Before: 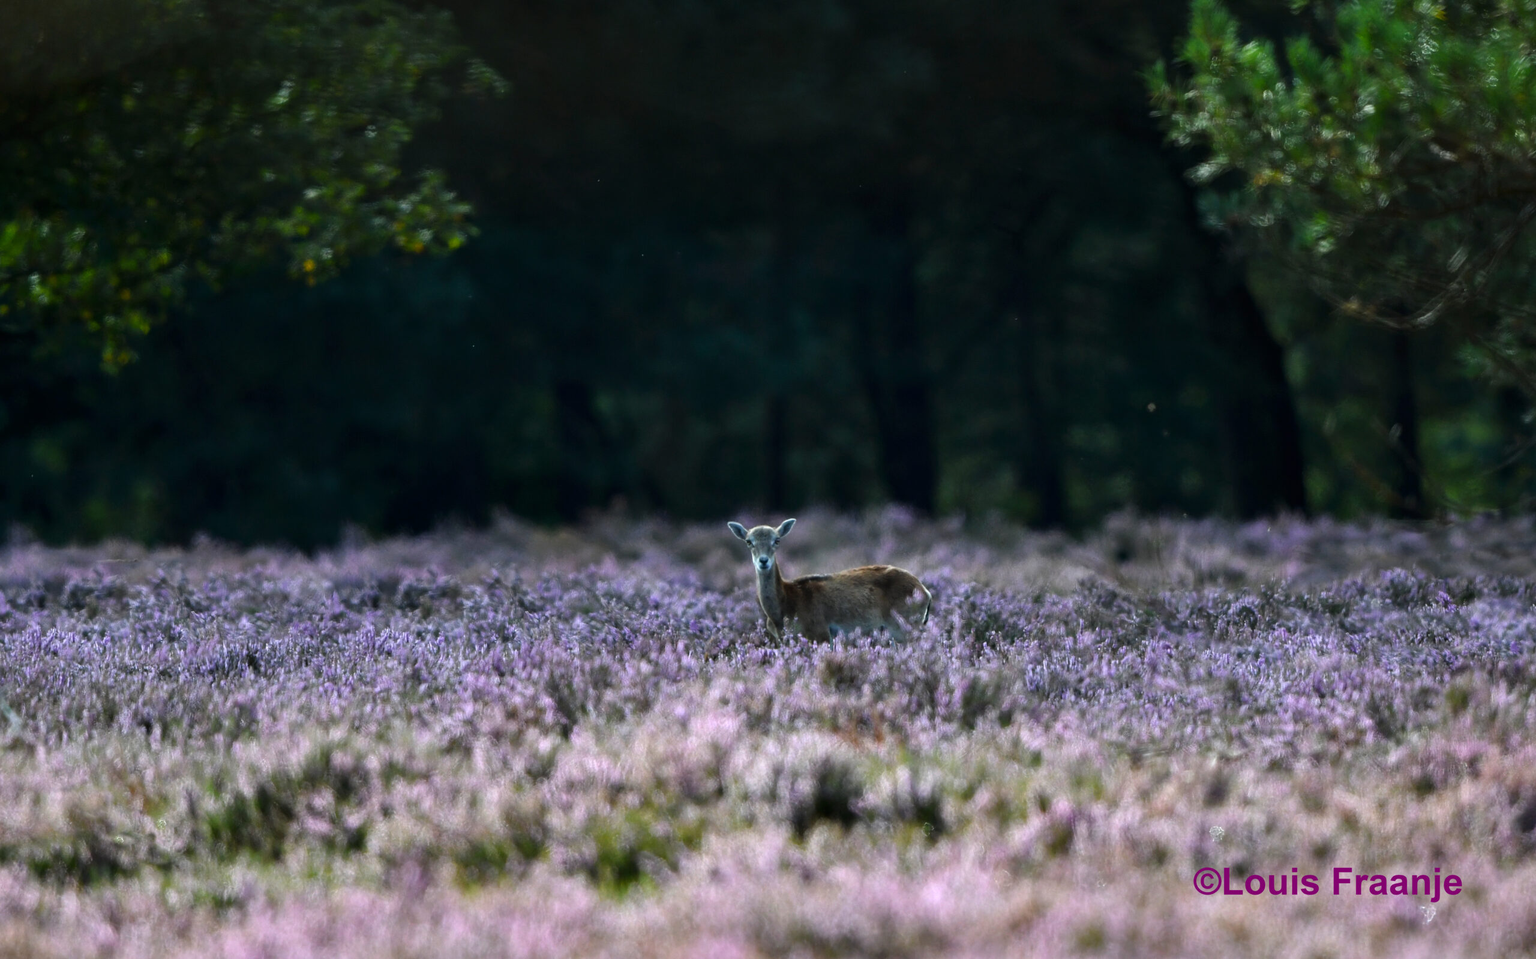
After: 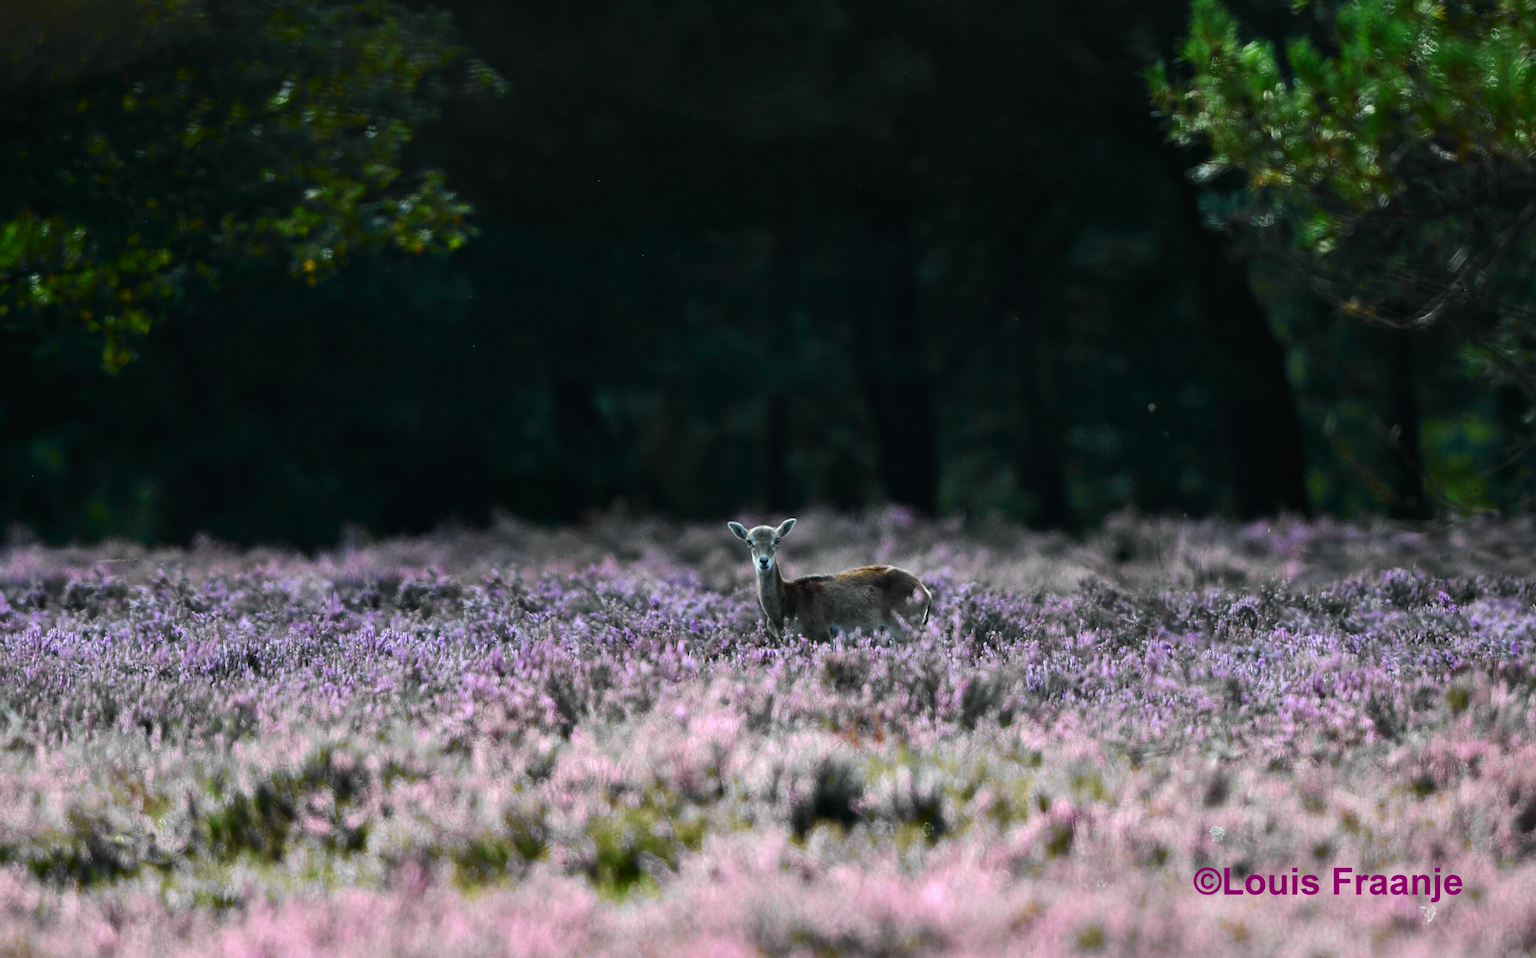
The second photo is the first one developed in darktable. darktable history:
tone curve: curves: ch0 [(0, 0.015) (0.037, 0.032) (0.131, 0.113) (0.275, 0.26) (0.497, 0.531) (0.617, 0.663) (0.704, 0.748) (0.813, 0.842) (0.911, 0.931) (0.997, 1)]; ch1 [(0, 0) (0.301, 0.3) (0.444, 0.438) (0.493, 0.494) (0.501, 0.499) (0.534, 0.543) (0.582, 0.605) (0.658, 0.687) (0.746, 0.79) (1, 1)]; ch2 [(0, 0) (0.246, 0.234) (0.36, 0.356) (0.415, 0.426) (0.476, 0.492) (0.502, 0.499) (0.525, 0.513) (0.533, 0.534) (0.586, 0.598) (0.634, 0.643) (0.706, 0.717) (0.853, 0.83) (1, 0.951)], color space Lab, independent channels, preserve colors none
